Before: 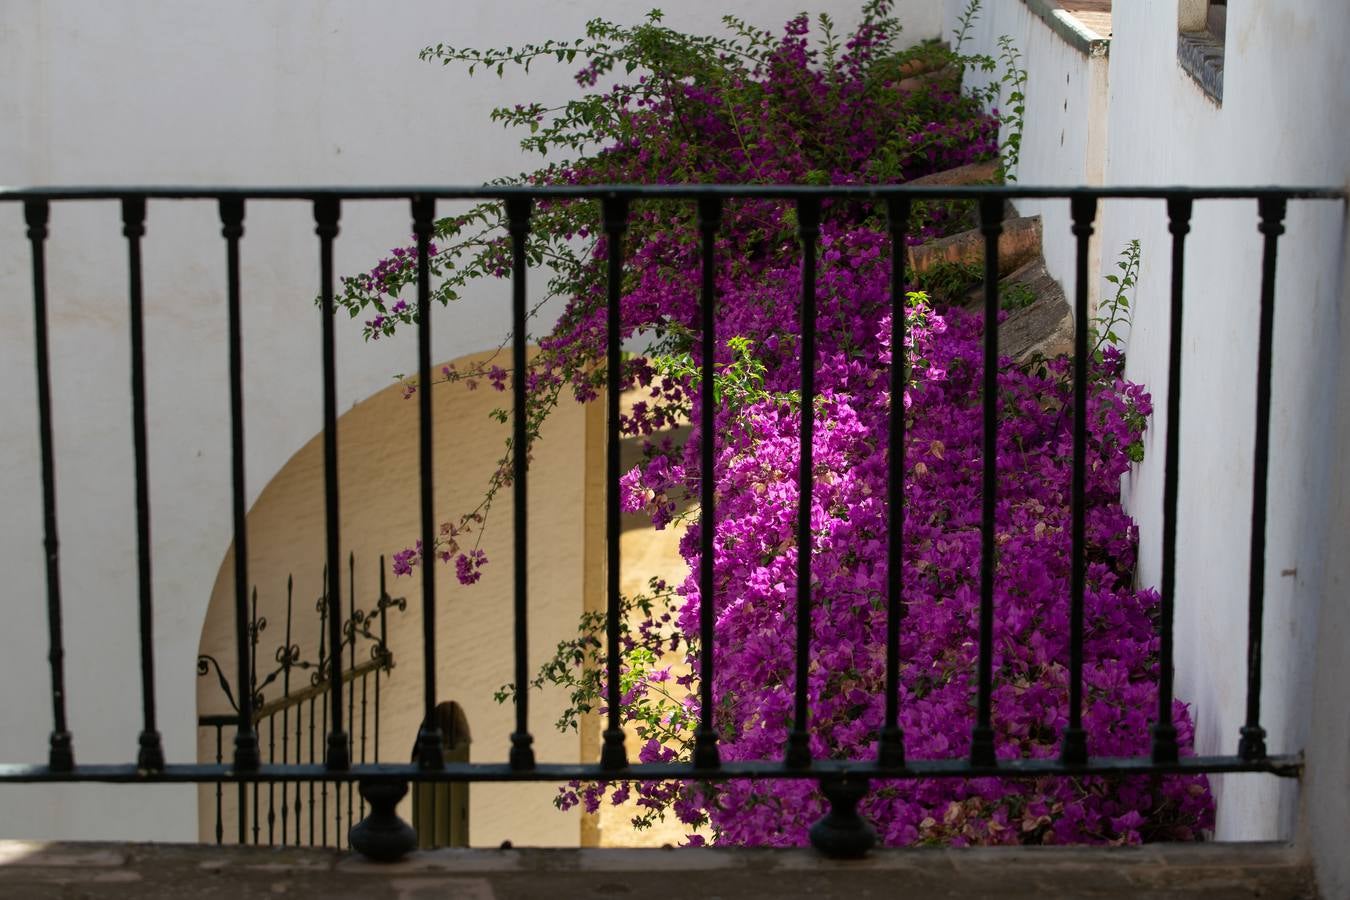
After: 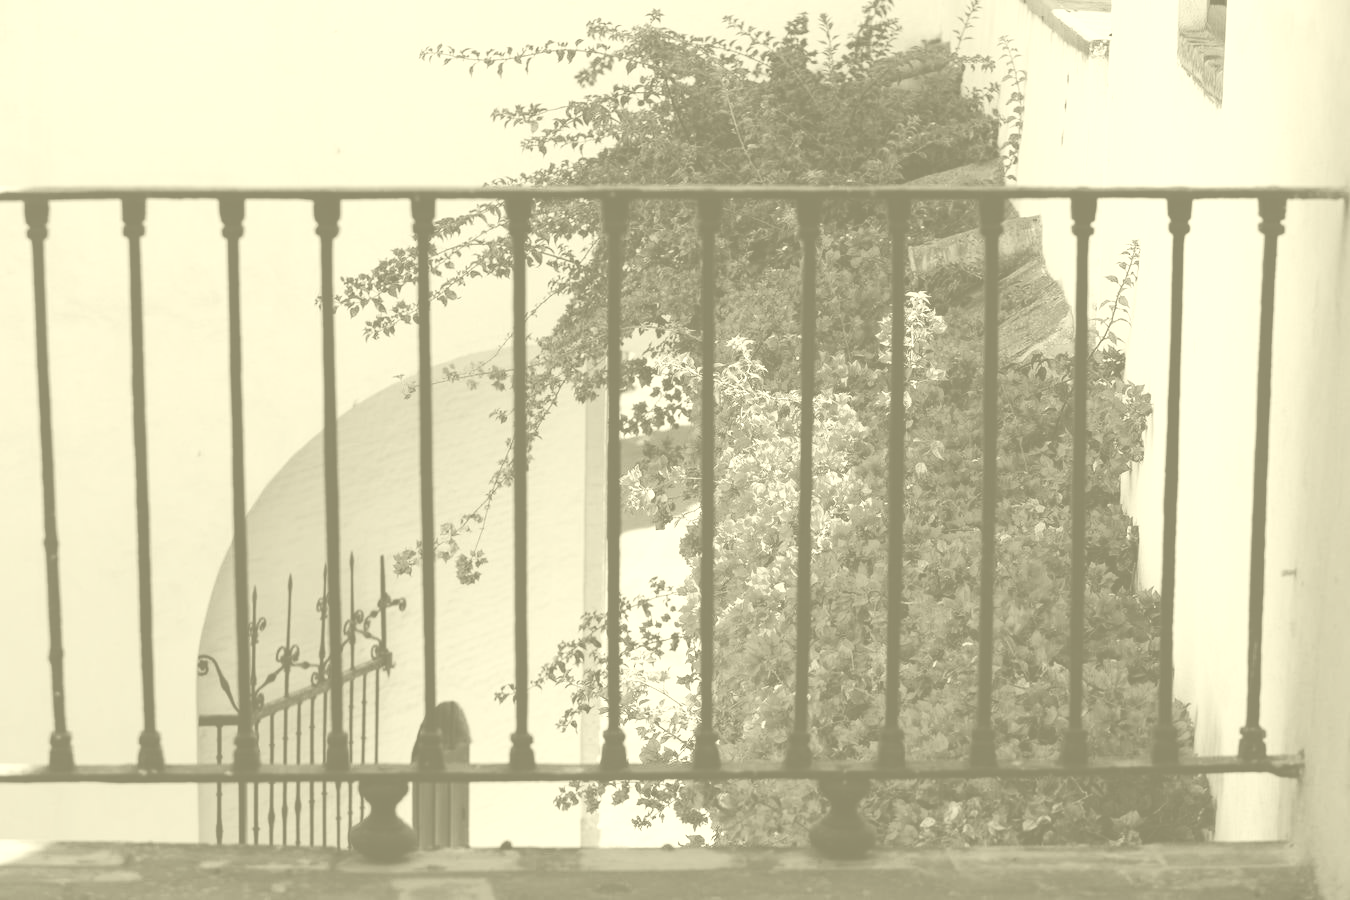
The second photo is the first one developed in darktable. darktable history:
color balance rgb: linear chroma grading › global chroma 15%, perceptual saturation grading › global saturation 30%
colorize: hue 43.2°, saturation 40%, version 1
base curve: curves: ch0 [(0, 0) (0.028, 0.03) (0.121, 0.232) (0.46, 0.748) (0.859, 0.968) (1, 1)], preserve colors none
